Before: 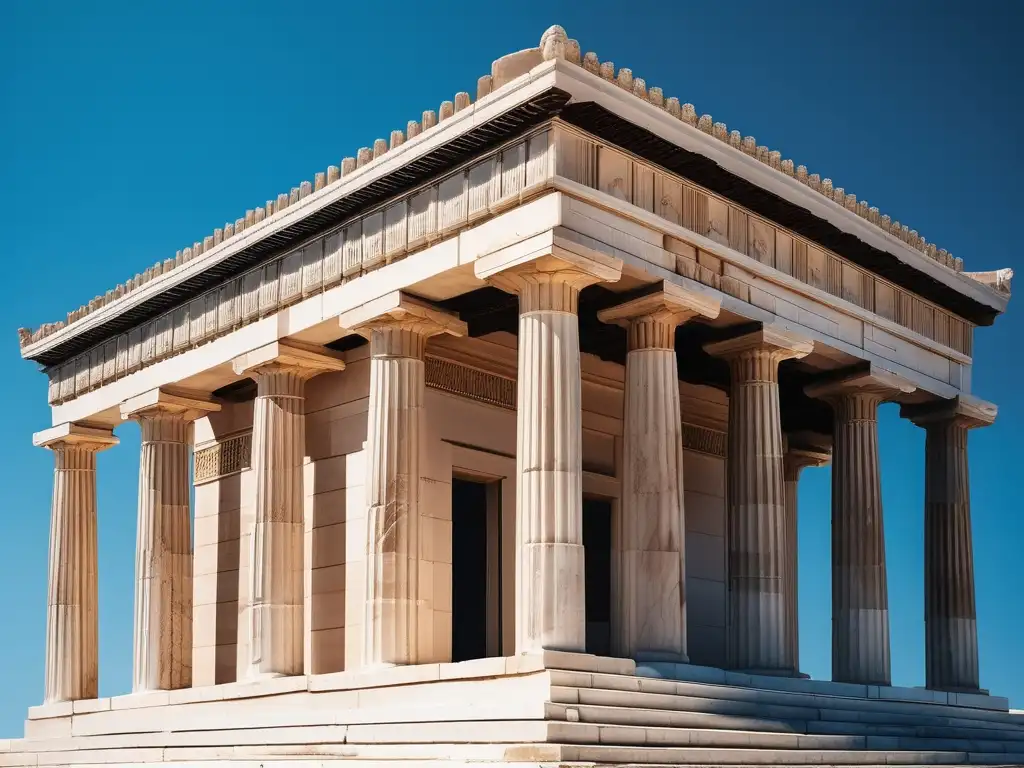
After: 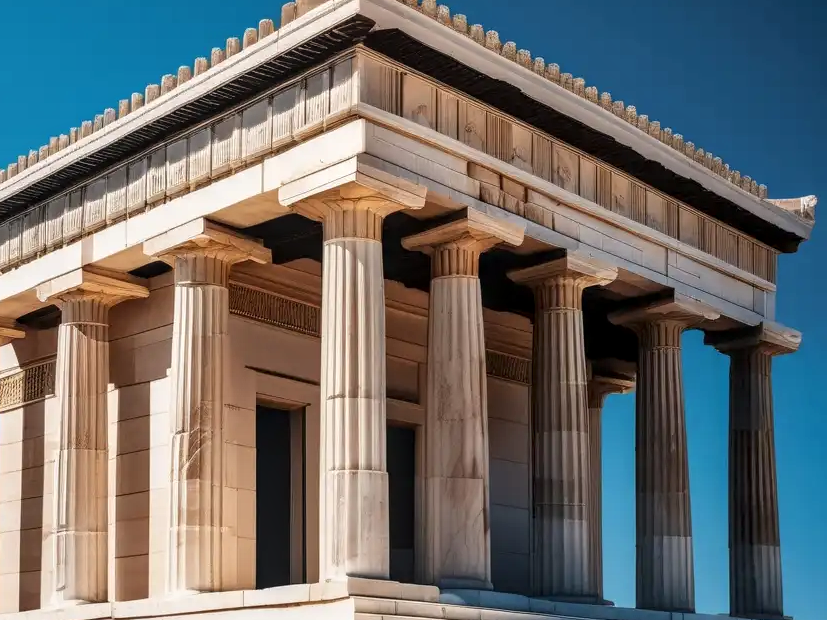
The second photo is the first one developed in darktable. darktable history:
local contrast: on, module defaults
crop: left 19.159%, top 9.58%, bottom 9.58%
